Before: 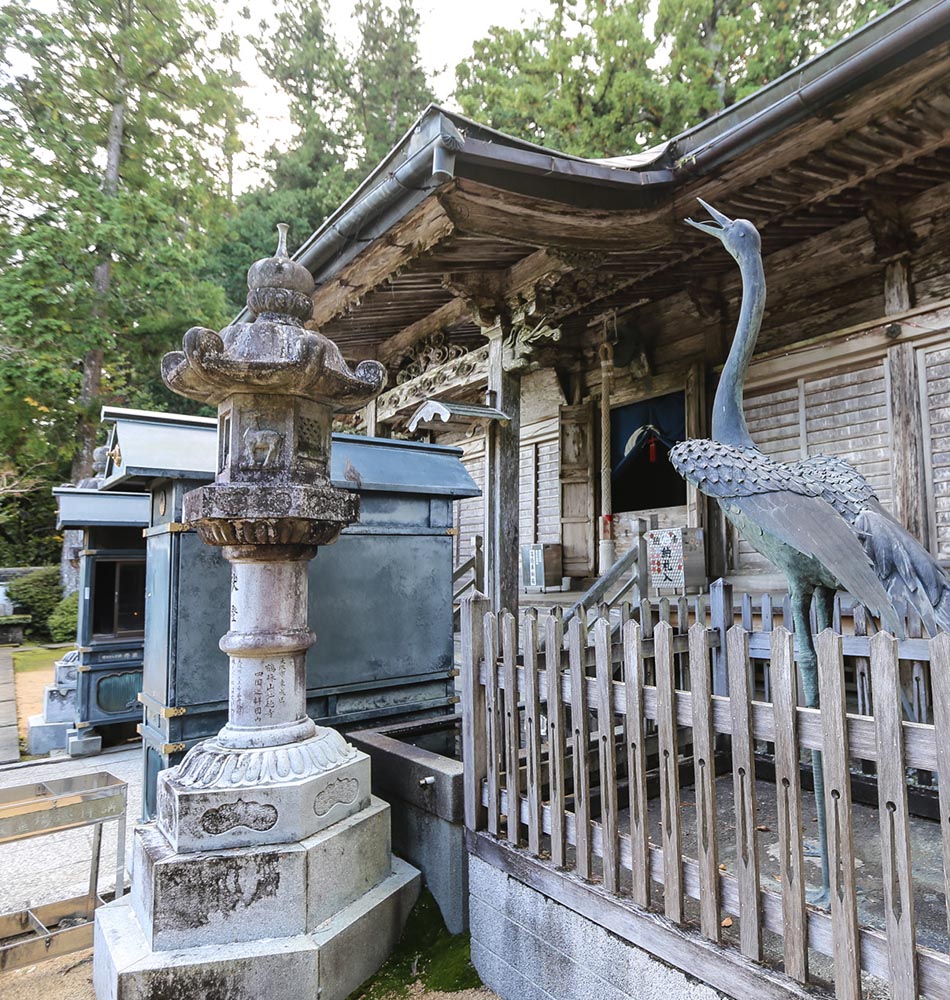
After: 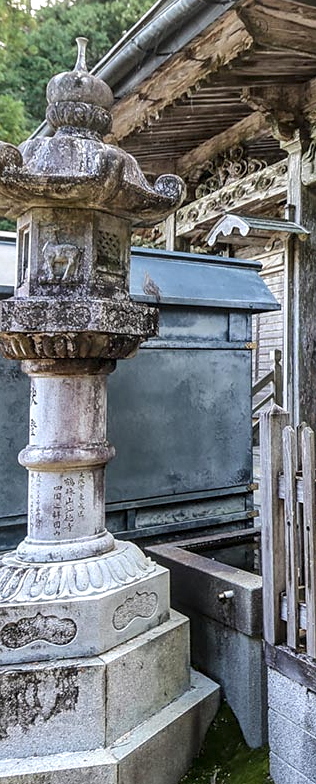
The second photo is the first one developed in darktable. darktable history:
shadows and highlights: low approximation 0.01, soften with gaussian
sharpen: amount 0.205
local contrast: detail 130%
crop and rotate: left 21.322%, top 18.611%, right 45.364%, bottom 2.981%
